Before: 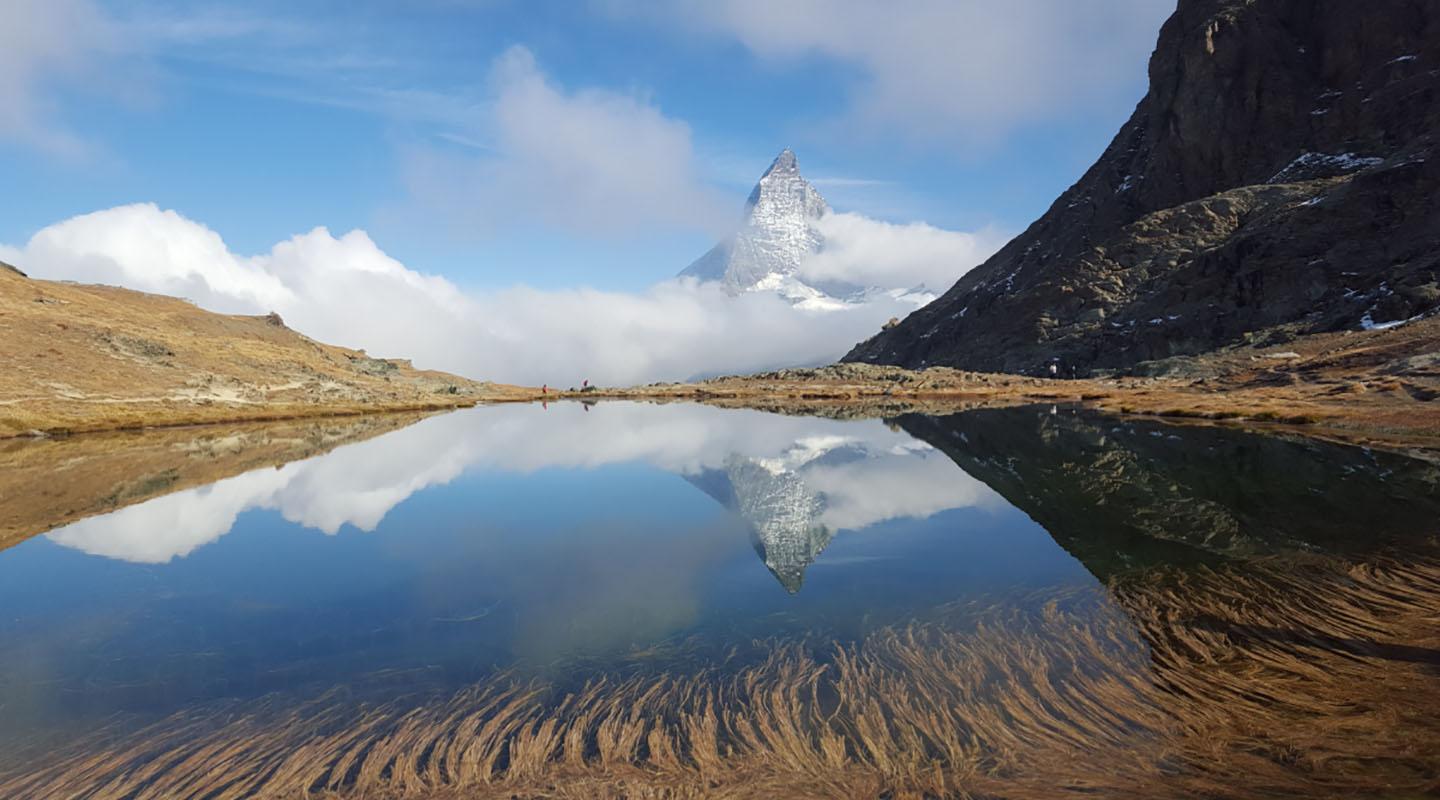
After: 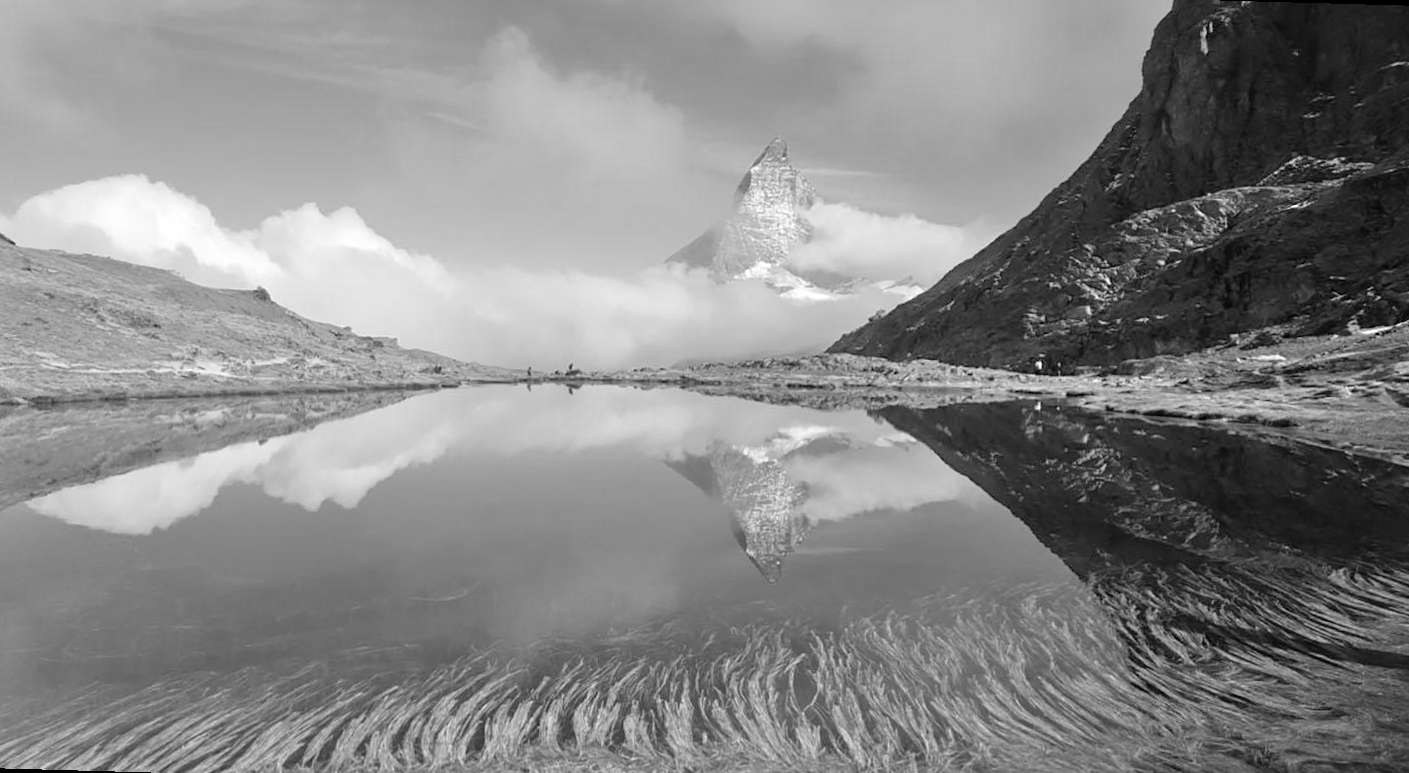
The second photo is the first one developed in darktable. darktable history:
monochrome: on, module defaults
tone equalizer: -7 EV 0.15 EV, -6 EV 0.6 EV, -5 EV 1.15 EV, -4 EV 1.33 EV, -3 EV 1.15 EV, -2 EV 0.6 EV, -1 EV 0.15 EV, mask exposure compensation -0.5 EV
rotate and perspective: rotation 1.57°, crop left 0.018, crop right 0.982, crop top 0.039, crop bottom 0.961
